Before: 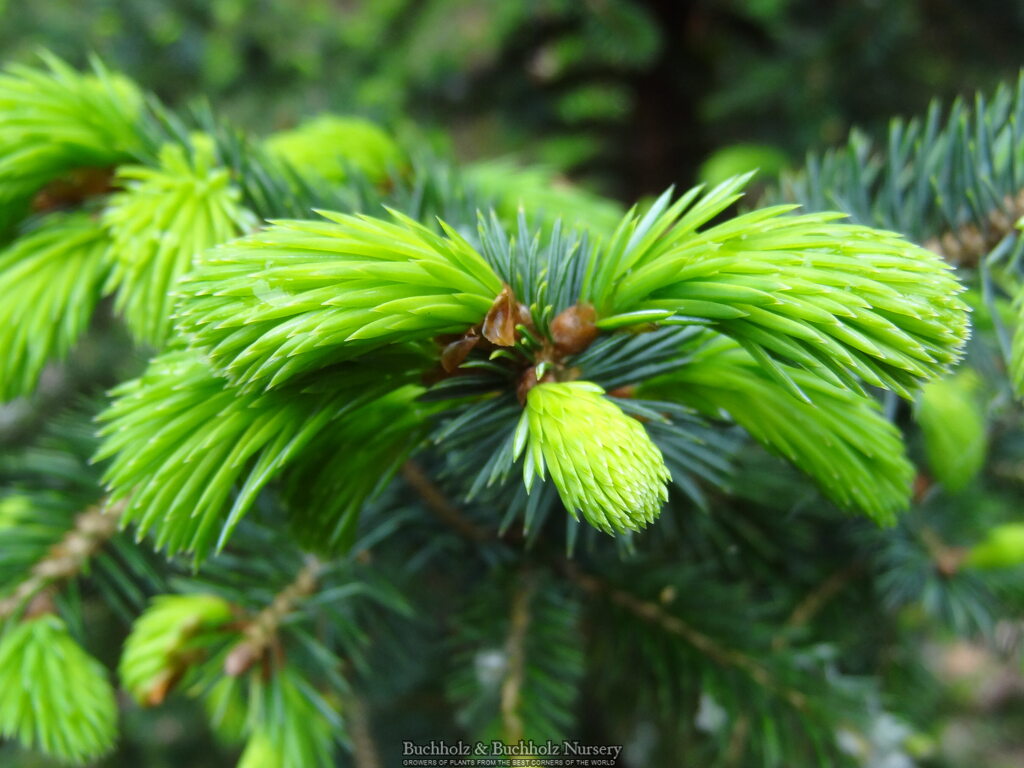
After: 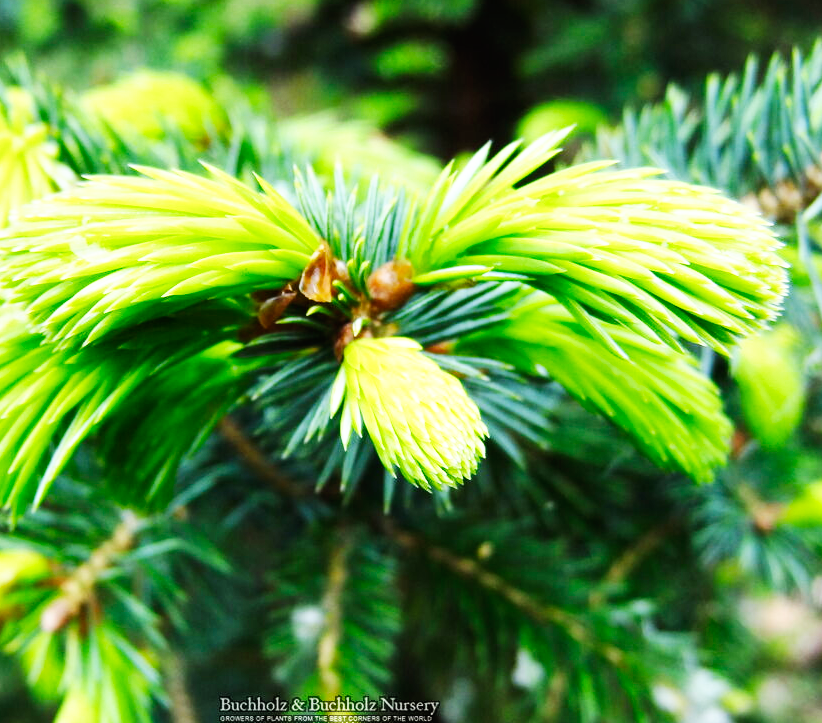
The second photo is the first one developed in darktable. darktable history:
crop and rotate: left 17.936%, top 5.827%, right 1.781%
base curve: curves: ch0 [(0, 0) (0.007, 0.004) (0.027, 0.03) (0.046, 0.07) (0.207, 0.54) (0.442, 0.872) (0.673, 0.972) (1, 1)], preserve colors none
shadows and highlights: shadows 29.39, highlights -28.78, low approximation 0.01, soften with gaussian
